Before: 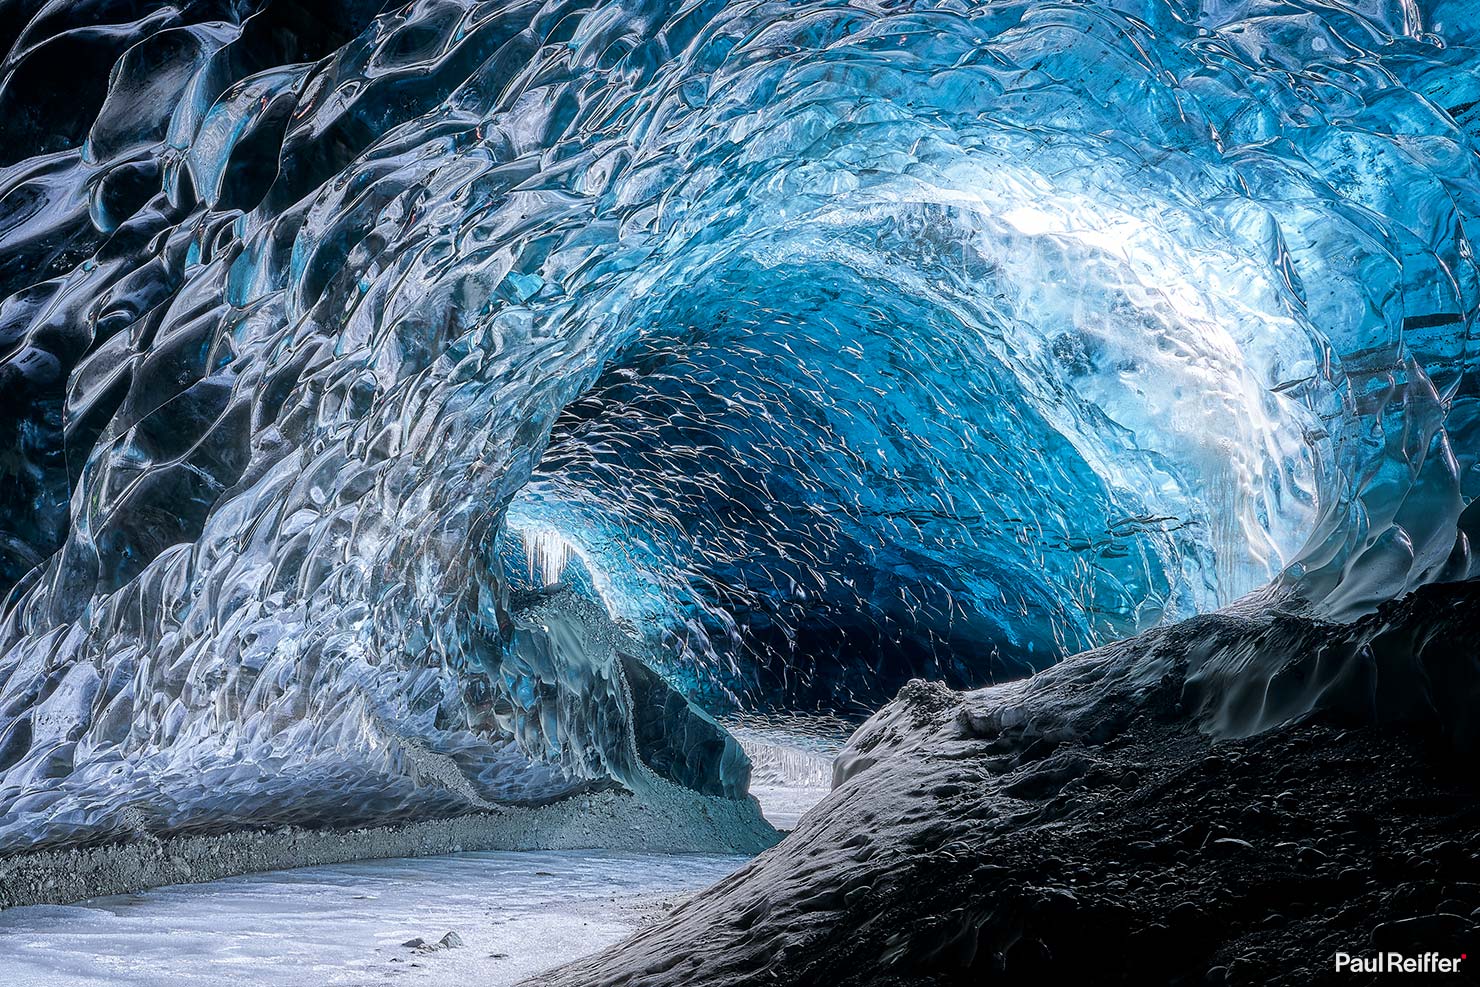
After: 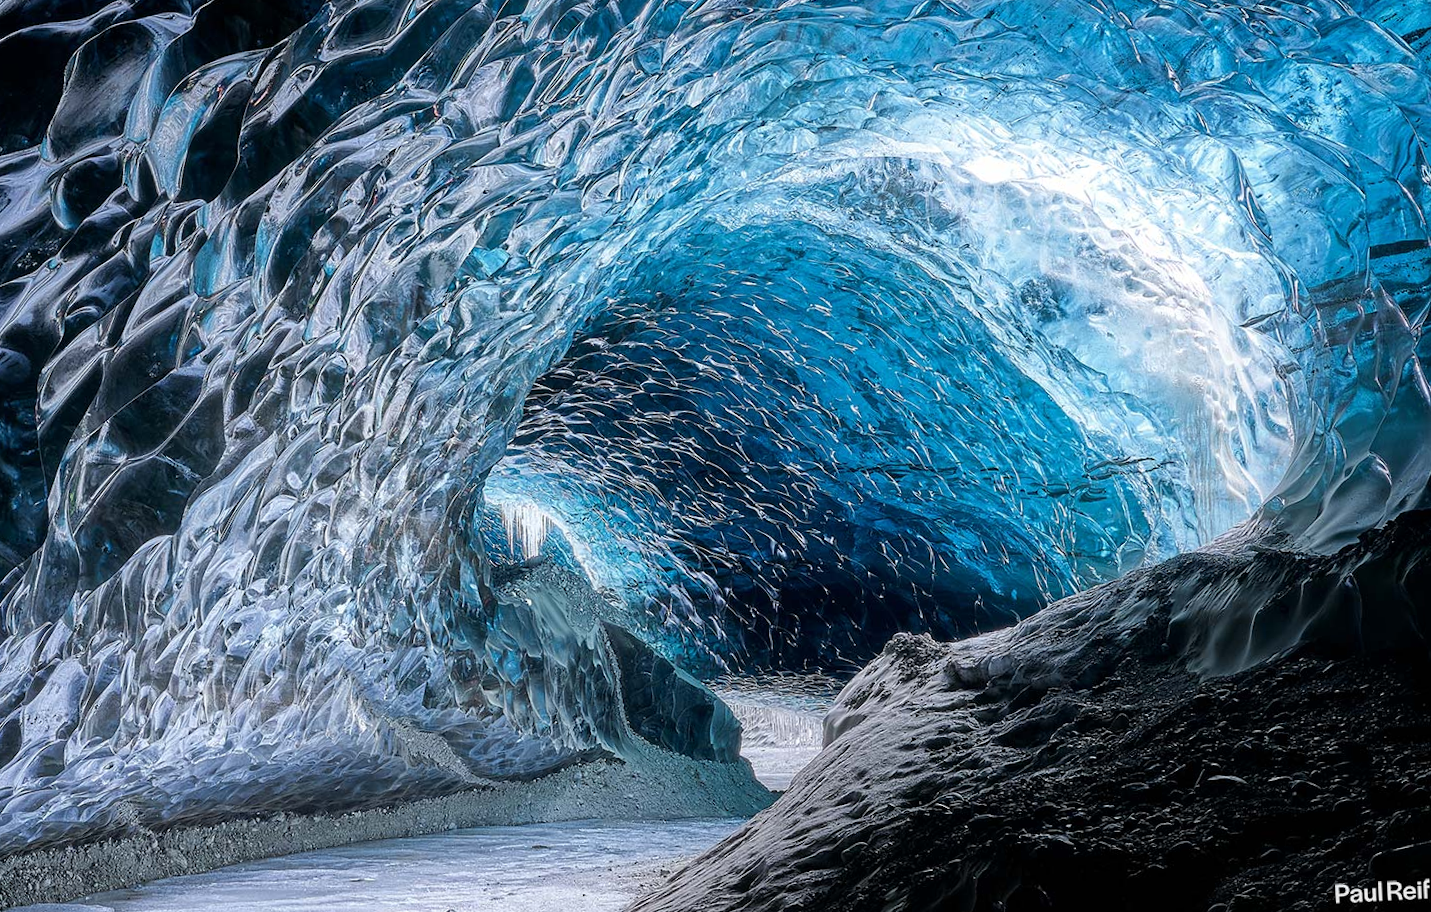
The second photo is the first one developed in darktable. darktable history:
rotate and perspective: rotation -3°, crop left 0.031, crop right 0.968, crop top 0.07, crop bottom 0.93
crop and rotate: left 0.126%
